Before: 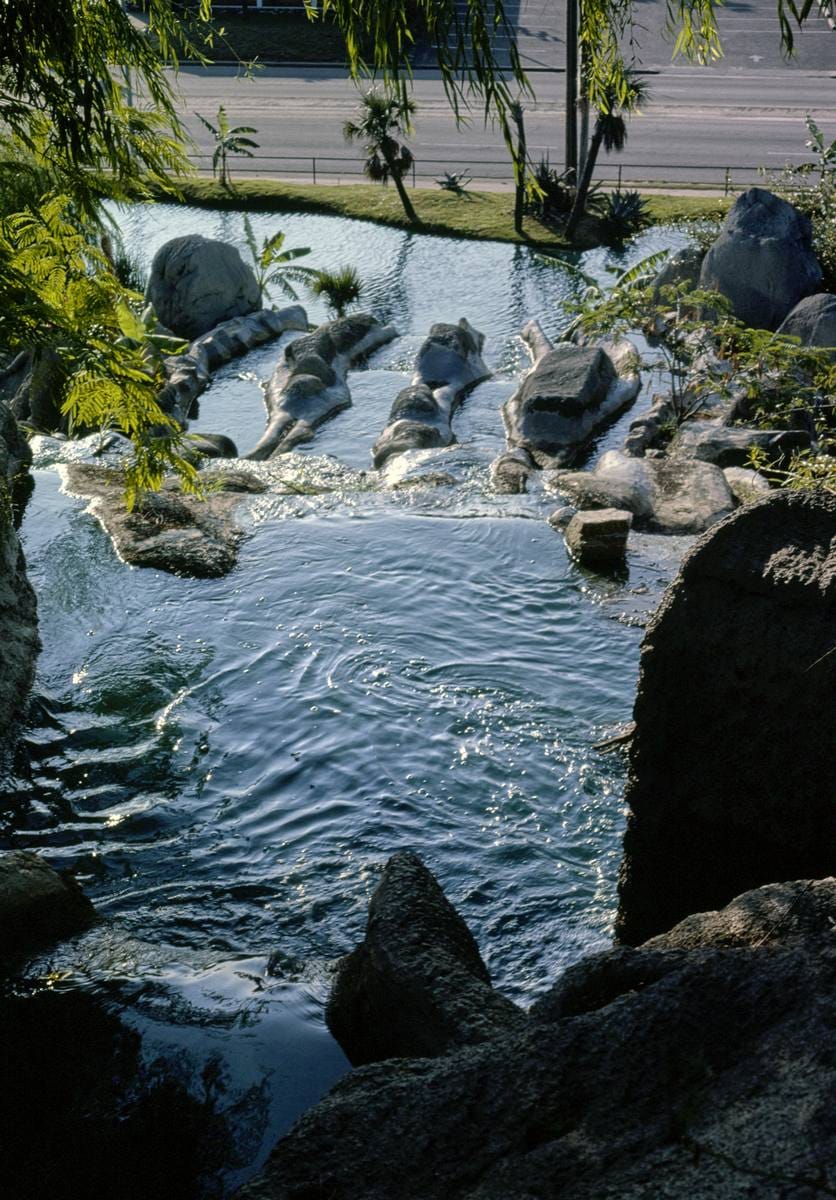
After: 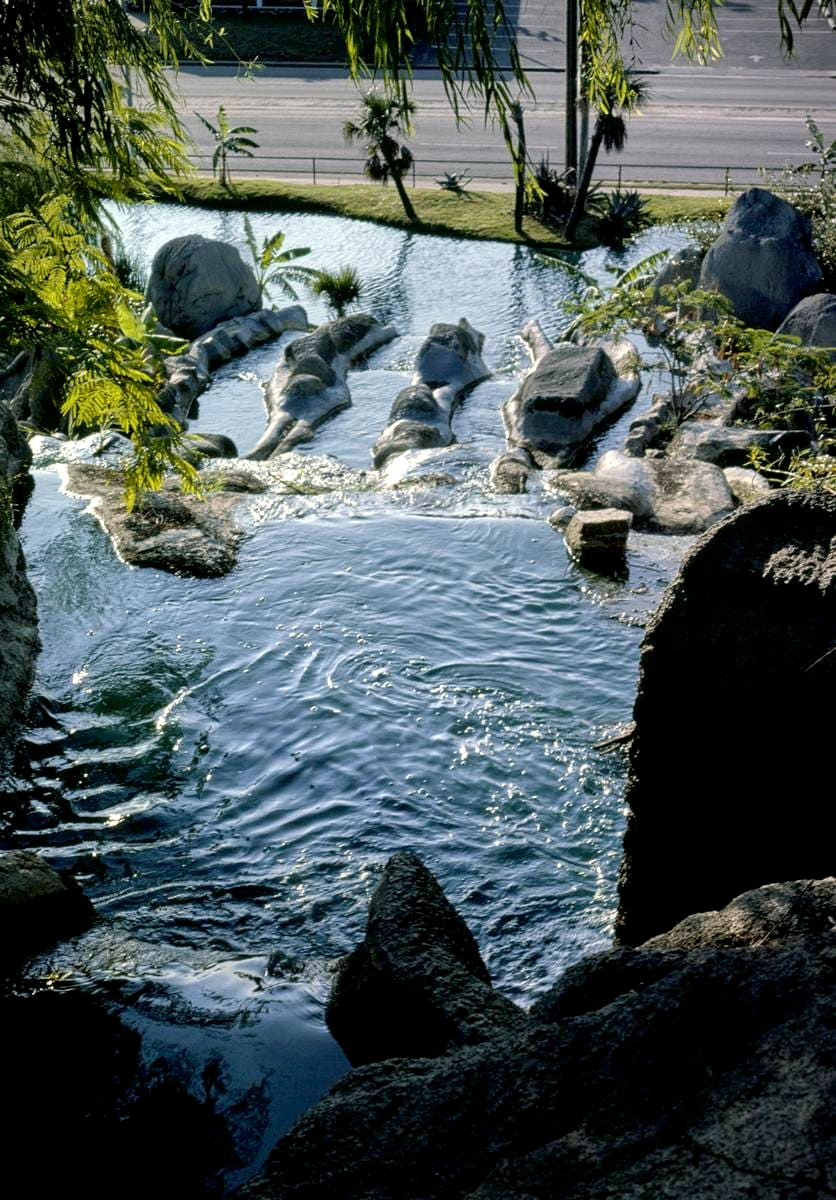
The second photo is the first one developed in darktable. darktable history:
exposure: black level correction 0.005, exposure 0.417 EV, compensate highlight preservation false
color zones: curves: ch0 [(0, 0.5) (0.143, 0.5) (0.286, 0.5) (0.429, 0.495) (0.571, 0.437) (0.714, 0.44) (0.857, 0.496) (1, 0.5)]
vignetting: fall-off start 100%, fall-off radius 64.94%, automatic ratio true, unbound false
